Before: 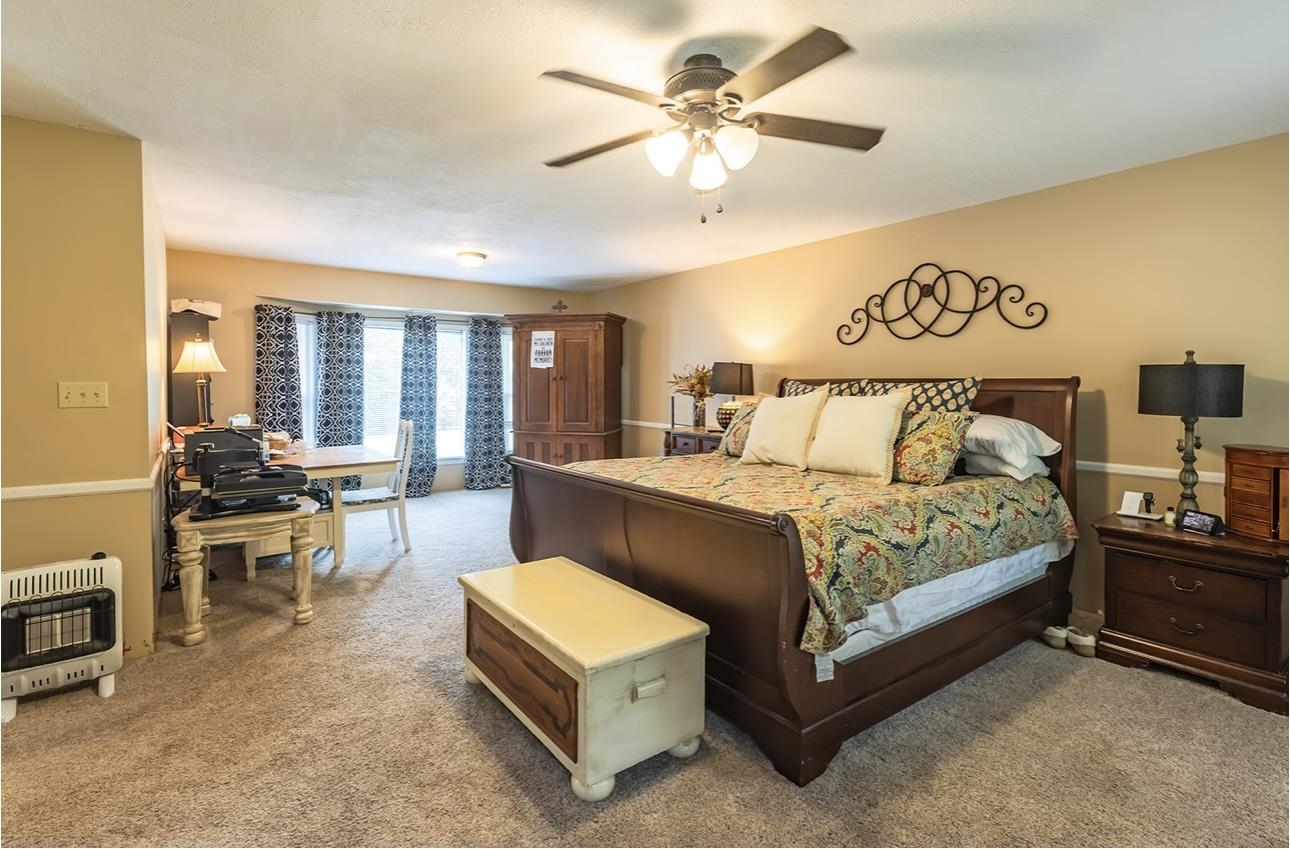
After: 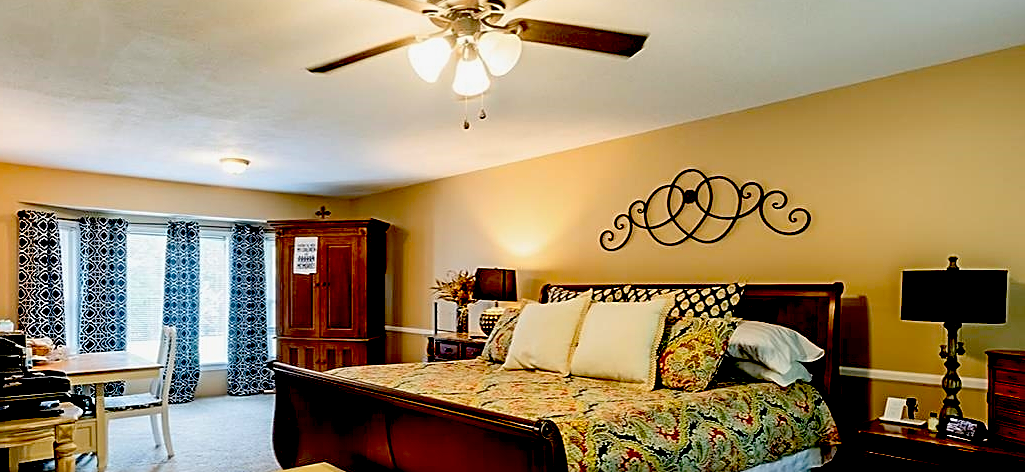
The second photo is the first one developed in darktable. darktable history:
crop: left 18.38%, top 11.092%, right 2.134%, bottom 33.217%
exposure: black level correction 0.1, exposure -0.092 EV, compensate highlight preservation false
rotate and perspective: crop left 0, crop top 0
sharpen: on, module defaults
